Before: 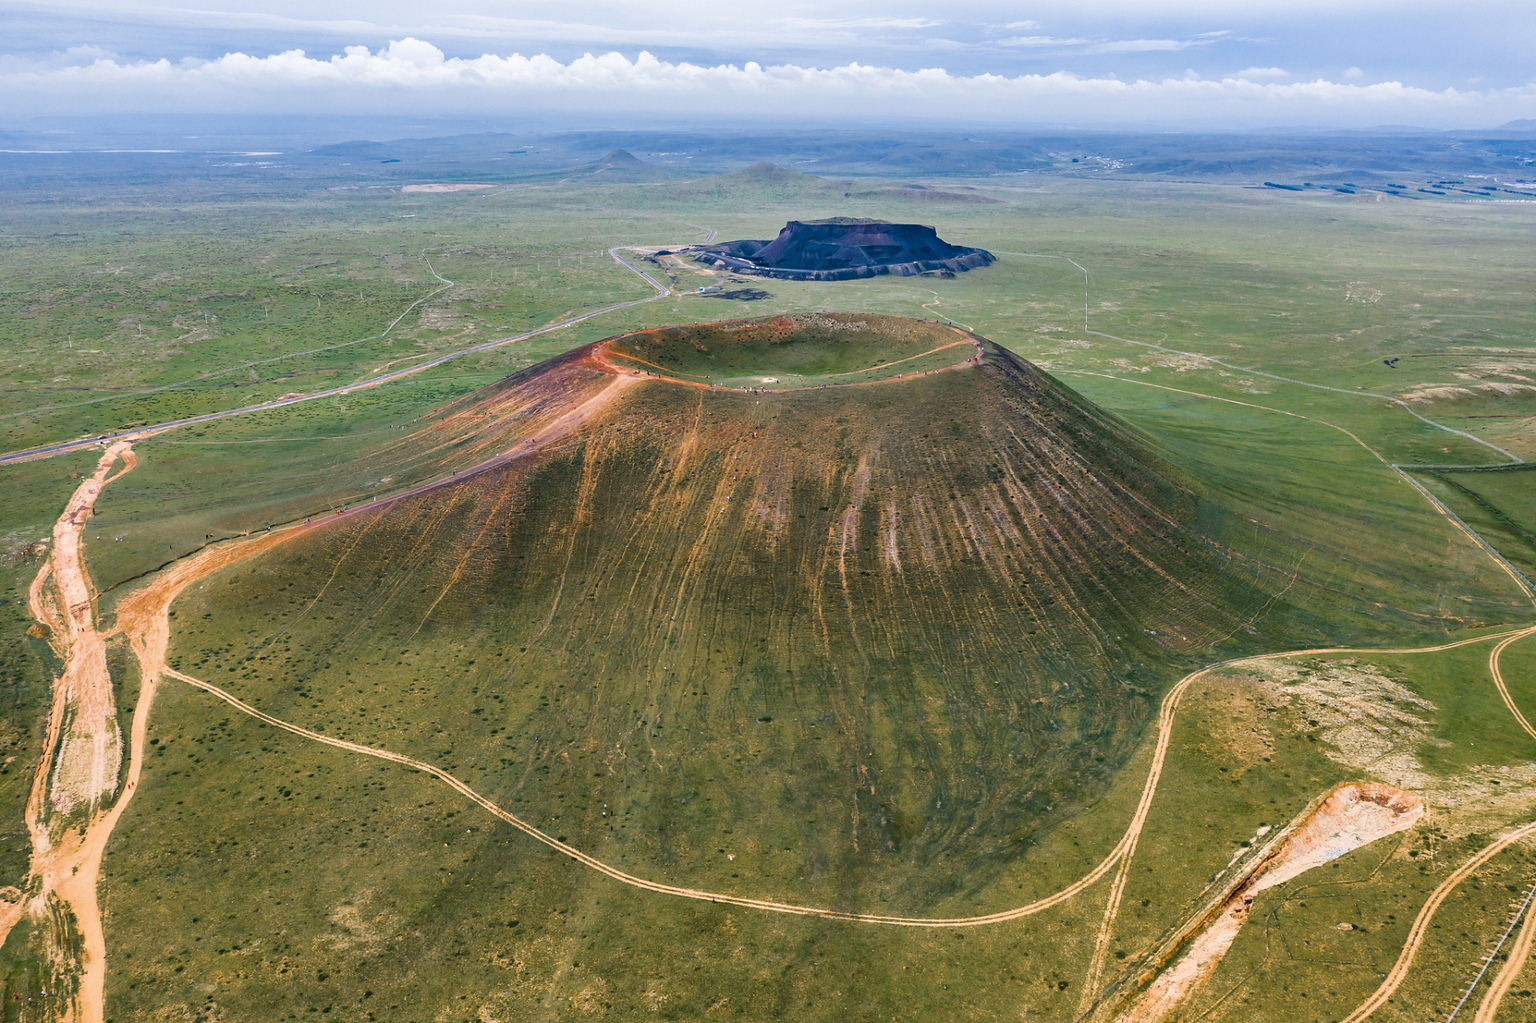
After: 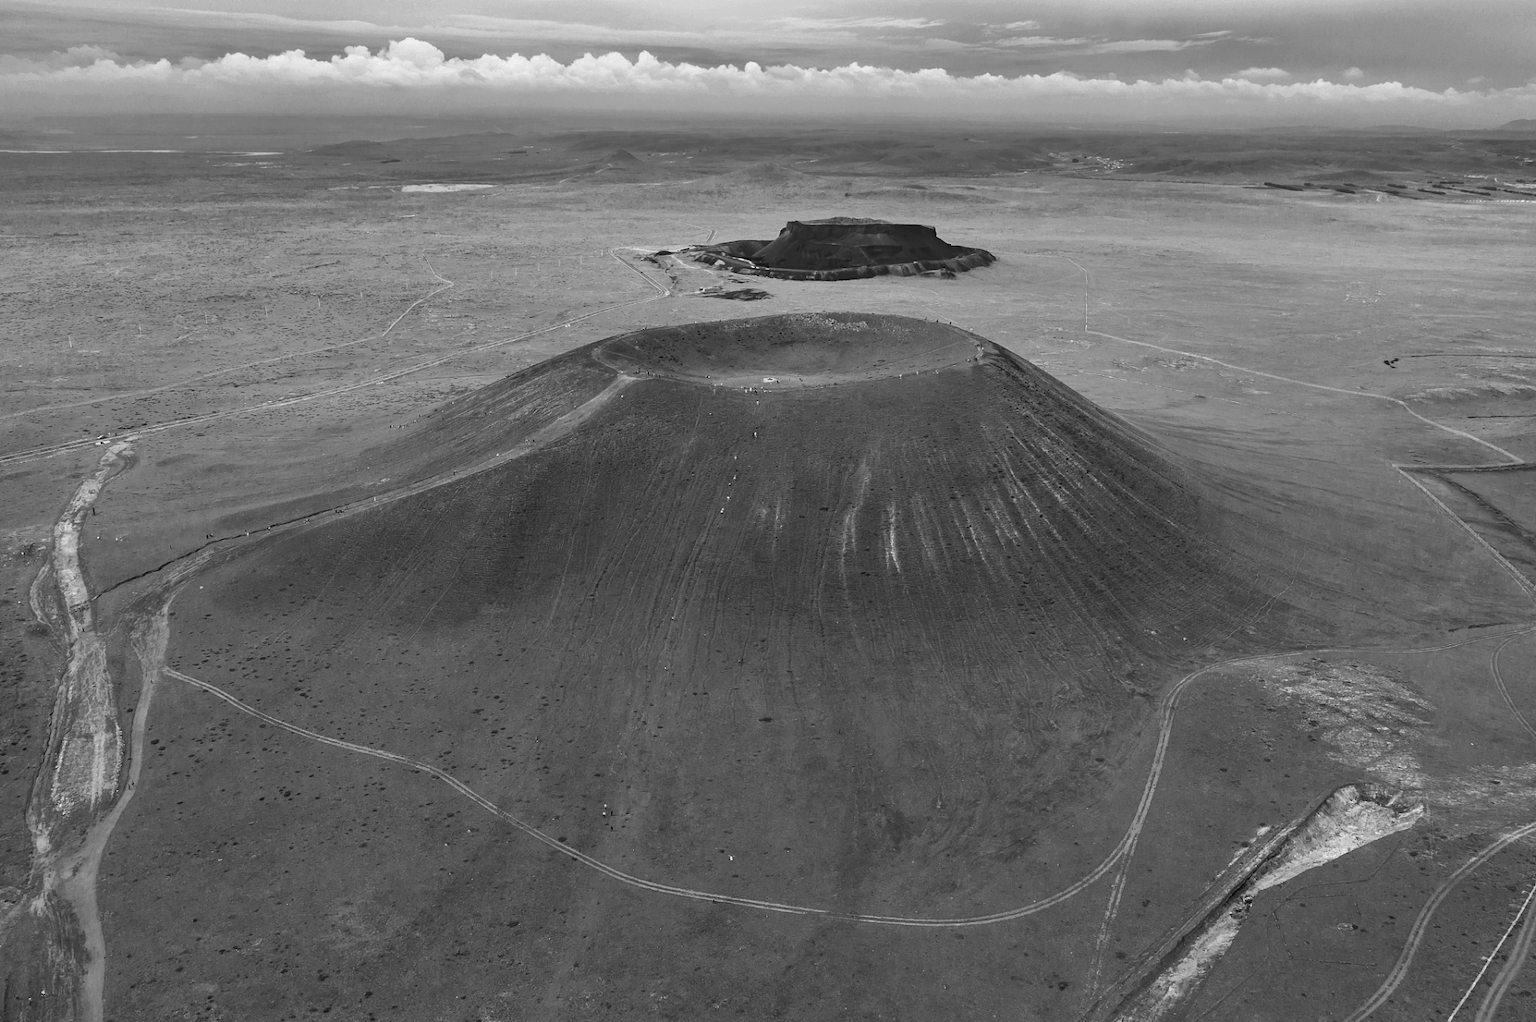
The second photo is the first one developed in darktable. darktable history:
white balance: red 1.004, blue 1.024
color zones: curves: ch0 [(0.002, 0.429) (0.121, 0.212) (0.198, 0.113) (0.276, 0.344) (0.331, 0.541) (0.41, 0.56) (0.482, 0.289) (0.619, 0.227) (0.721, 0.18) (0.821, 0.435) (0.928, 0.555) (1, 0.587)]; ch1 [(0, 0) (0.143, 0) (0.286, 0) (0.429, 0) (0.571, 0) (0.714, 0) (0.857, 0)]
local contrast: mode bilateral grid, contrast 100, coarseness 100, detail 91%, midtone range 0.2
